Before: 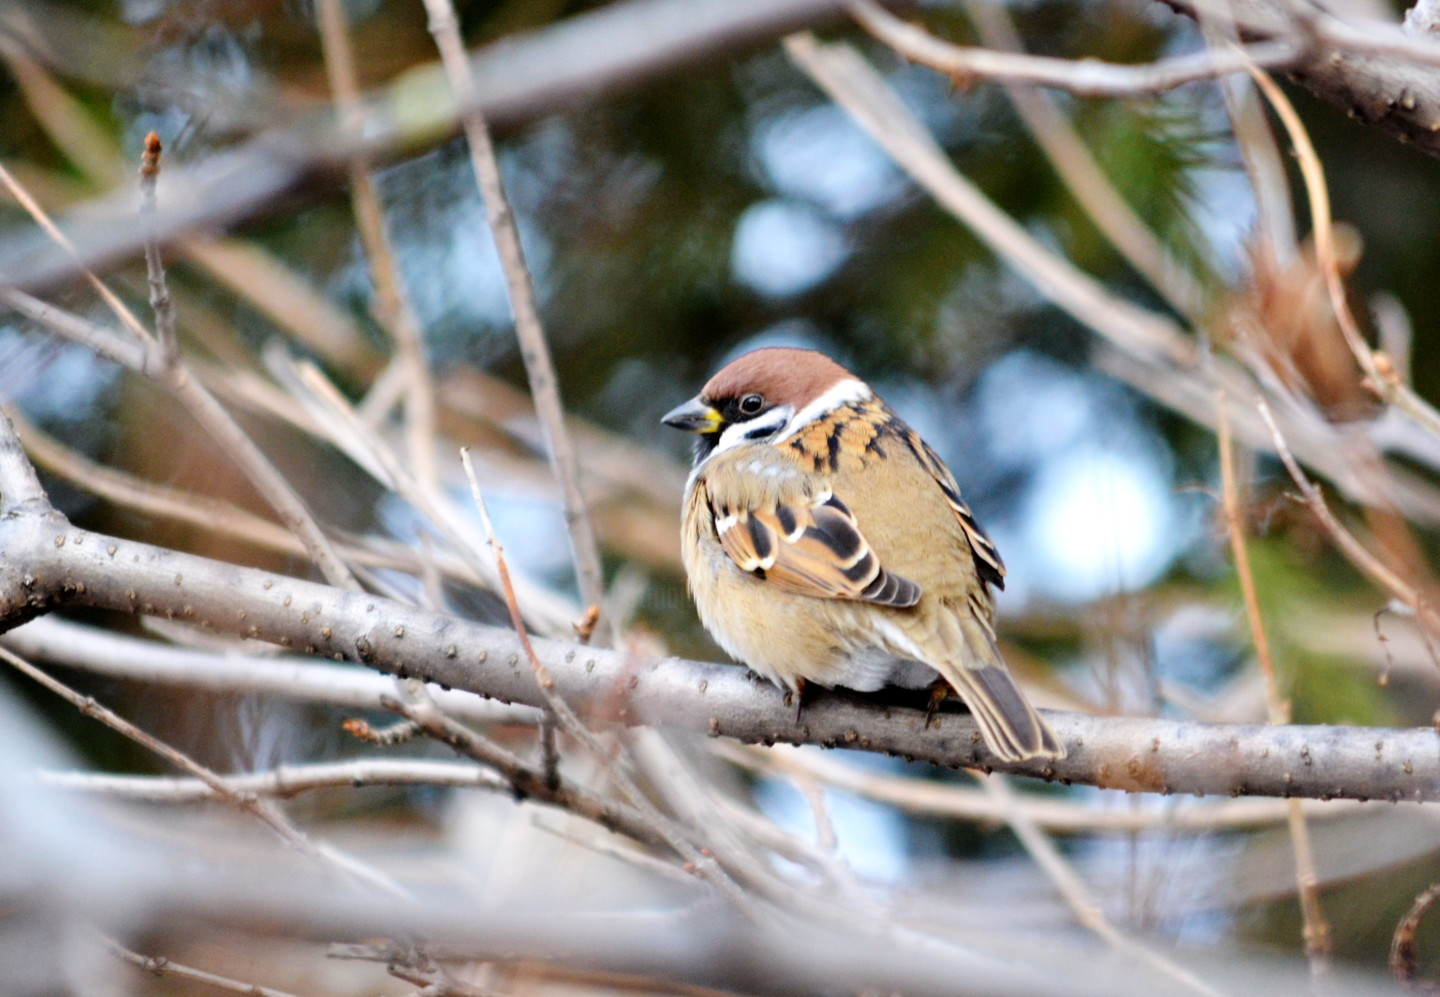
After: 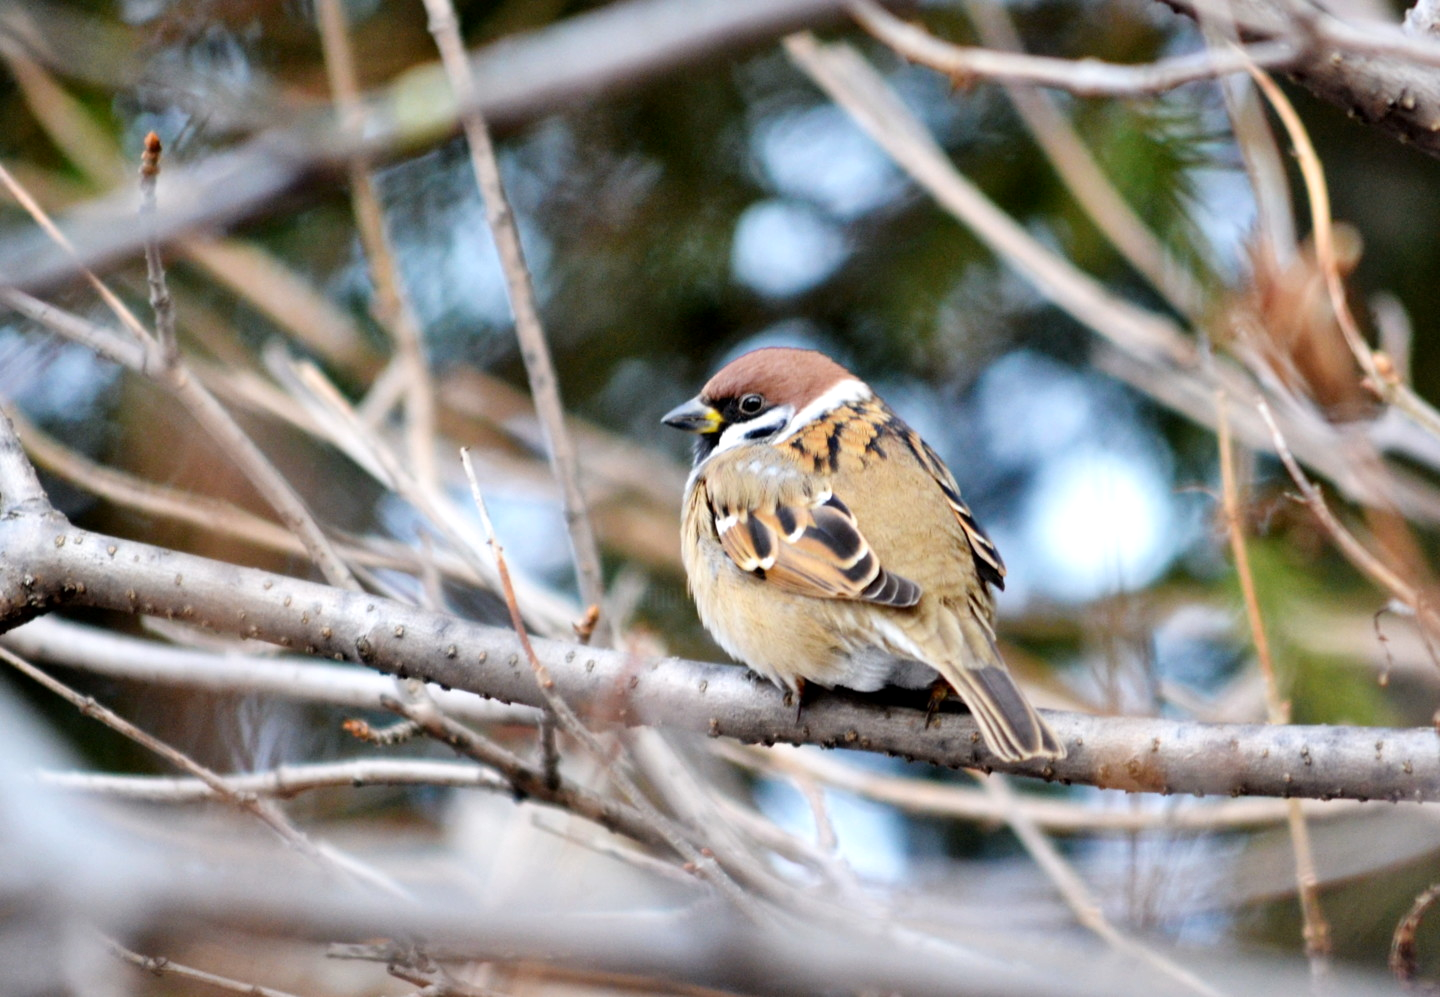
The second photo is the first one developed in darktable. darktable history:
local contrast: mode bilateral grid, contrast 20, coarseness 50, detail 120%, midtone range 0.2
shadows and highlights: shadows 32, highlights -32, soften with gaussian
